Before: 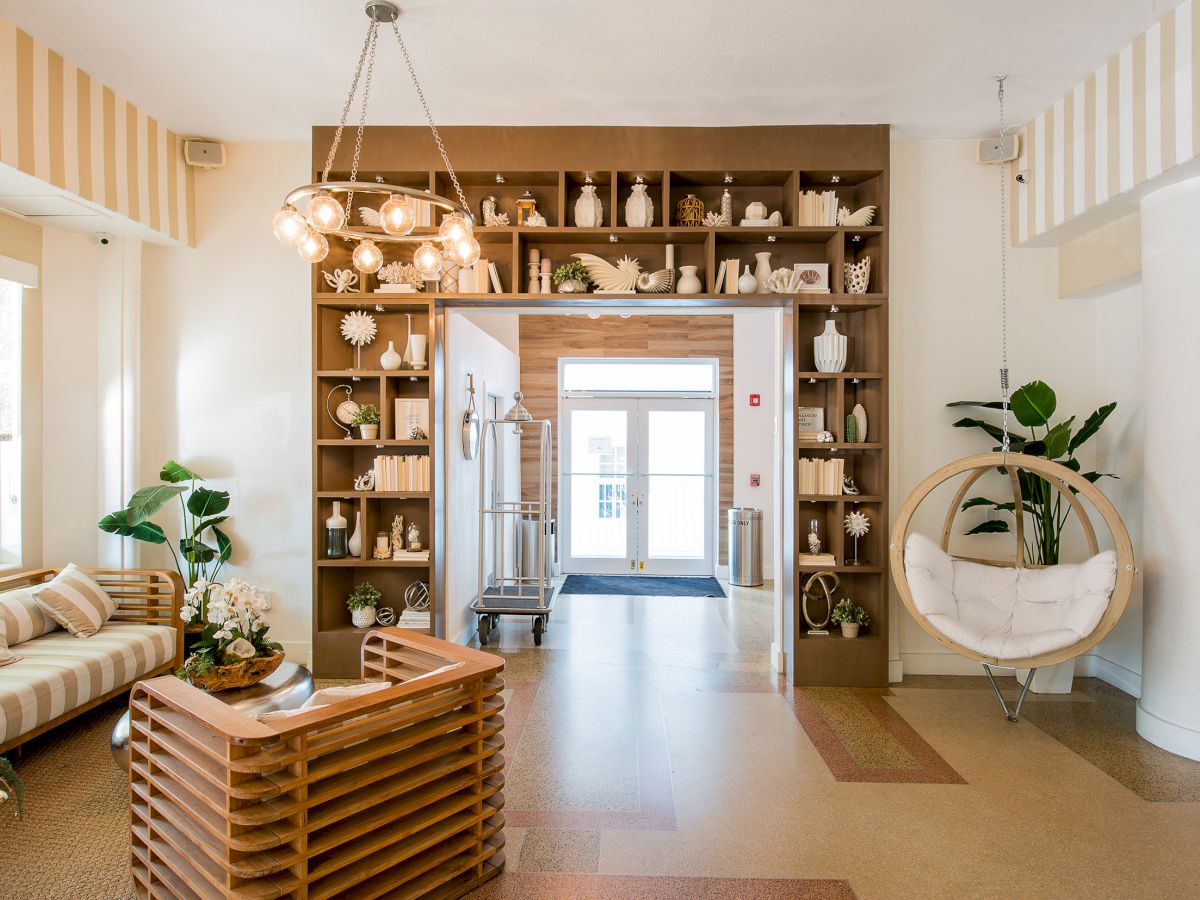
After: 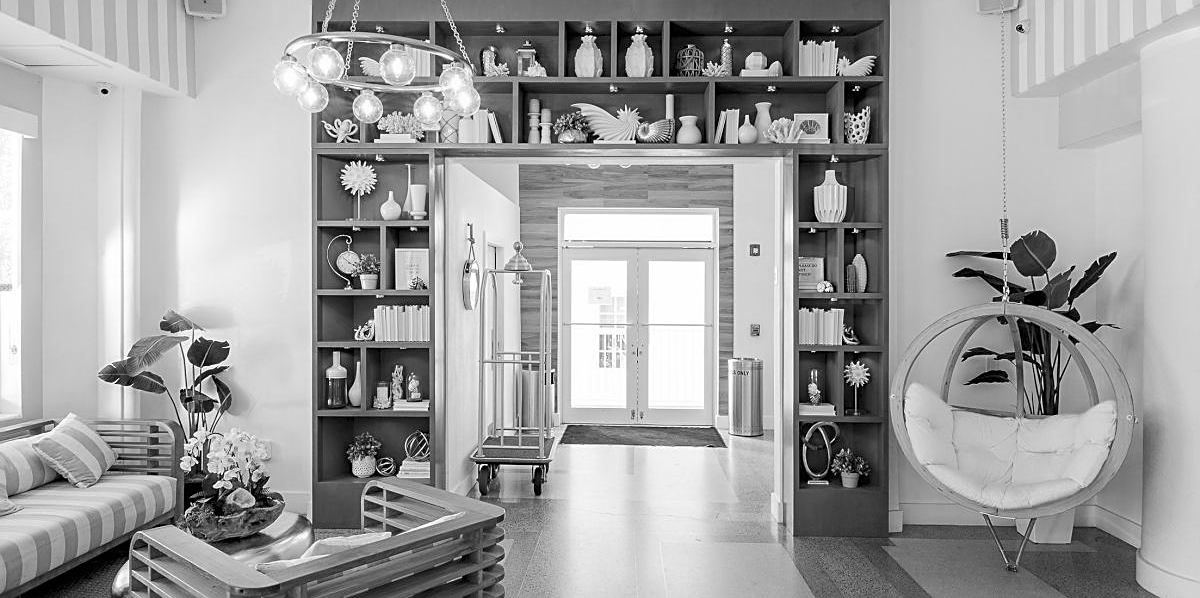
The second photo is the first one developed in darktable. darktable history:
monochrome: on, module defaults
crop: top 16.727%, bottom 16.727%
sharpen: on, module defaults
